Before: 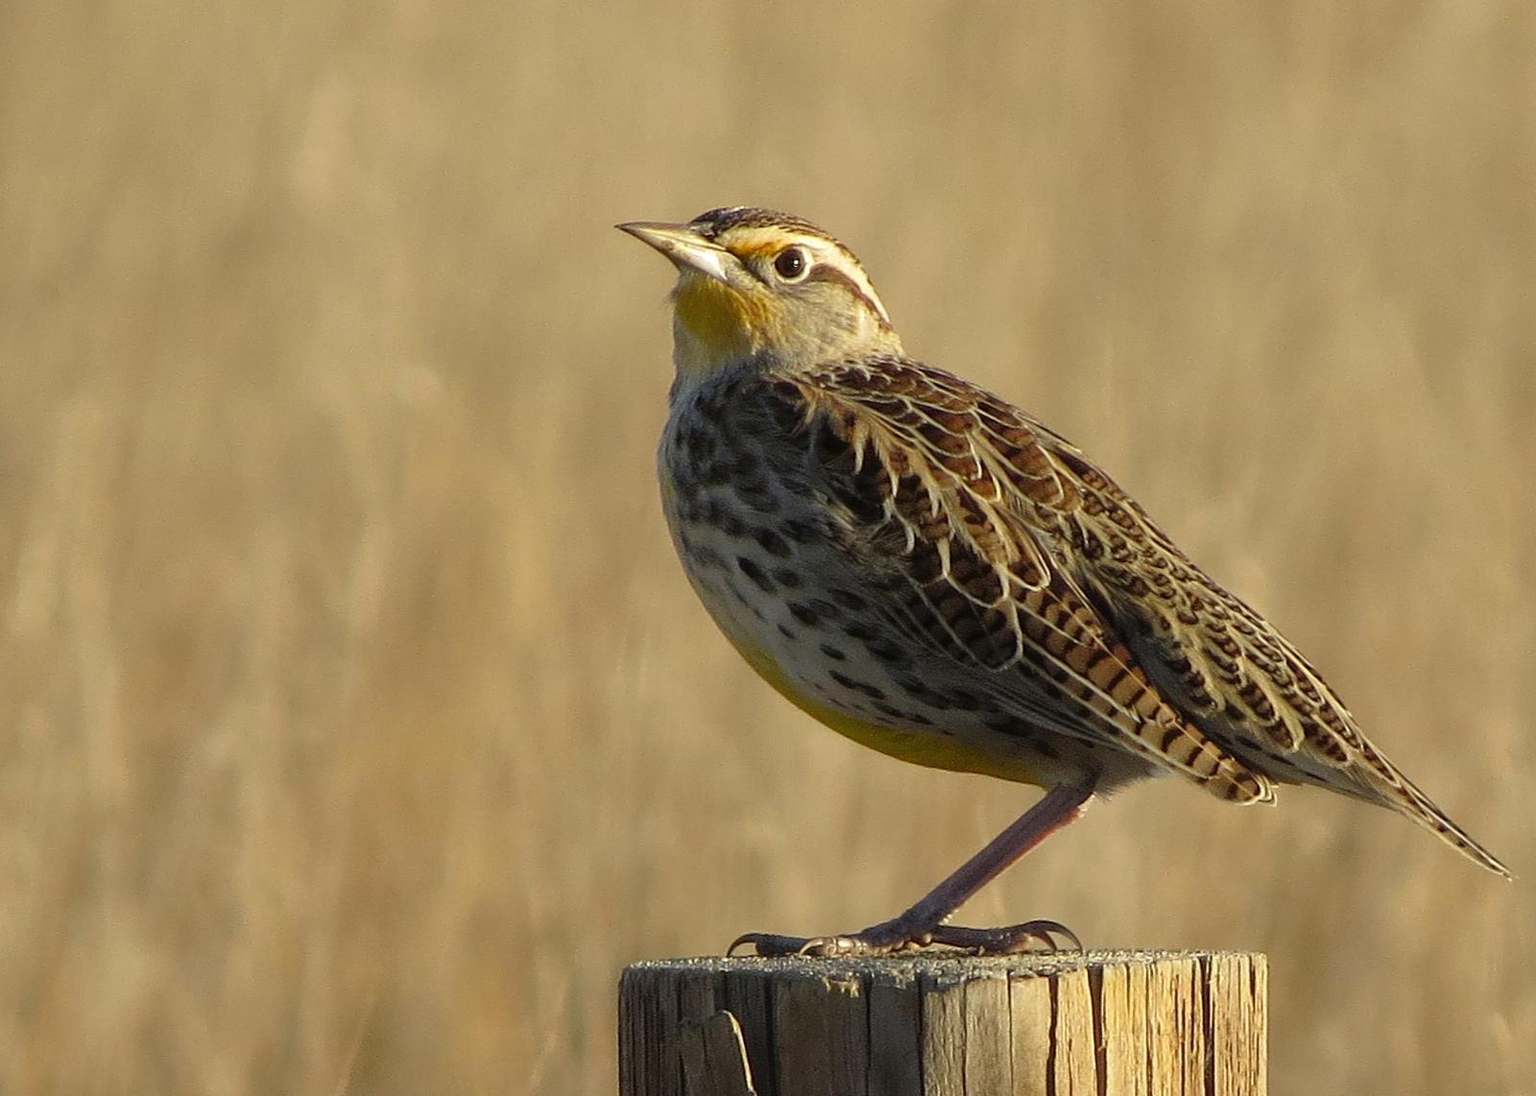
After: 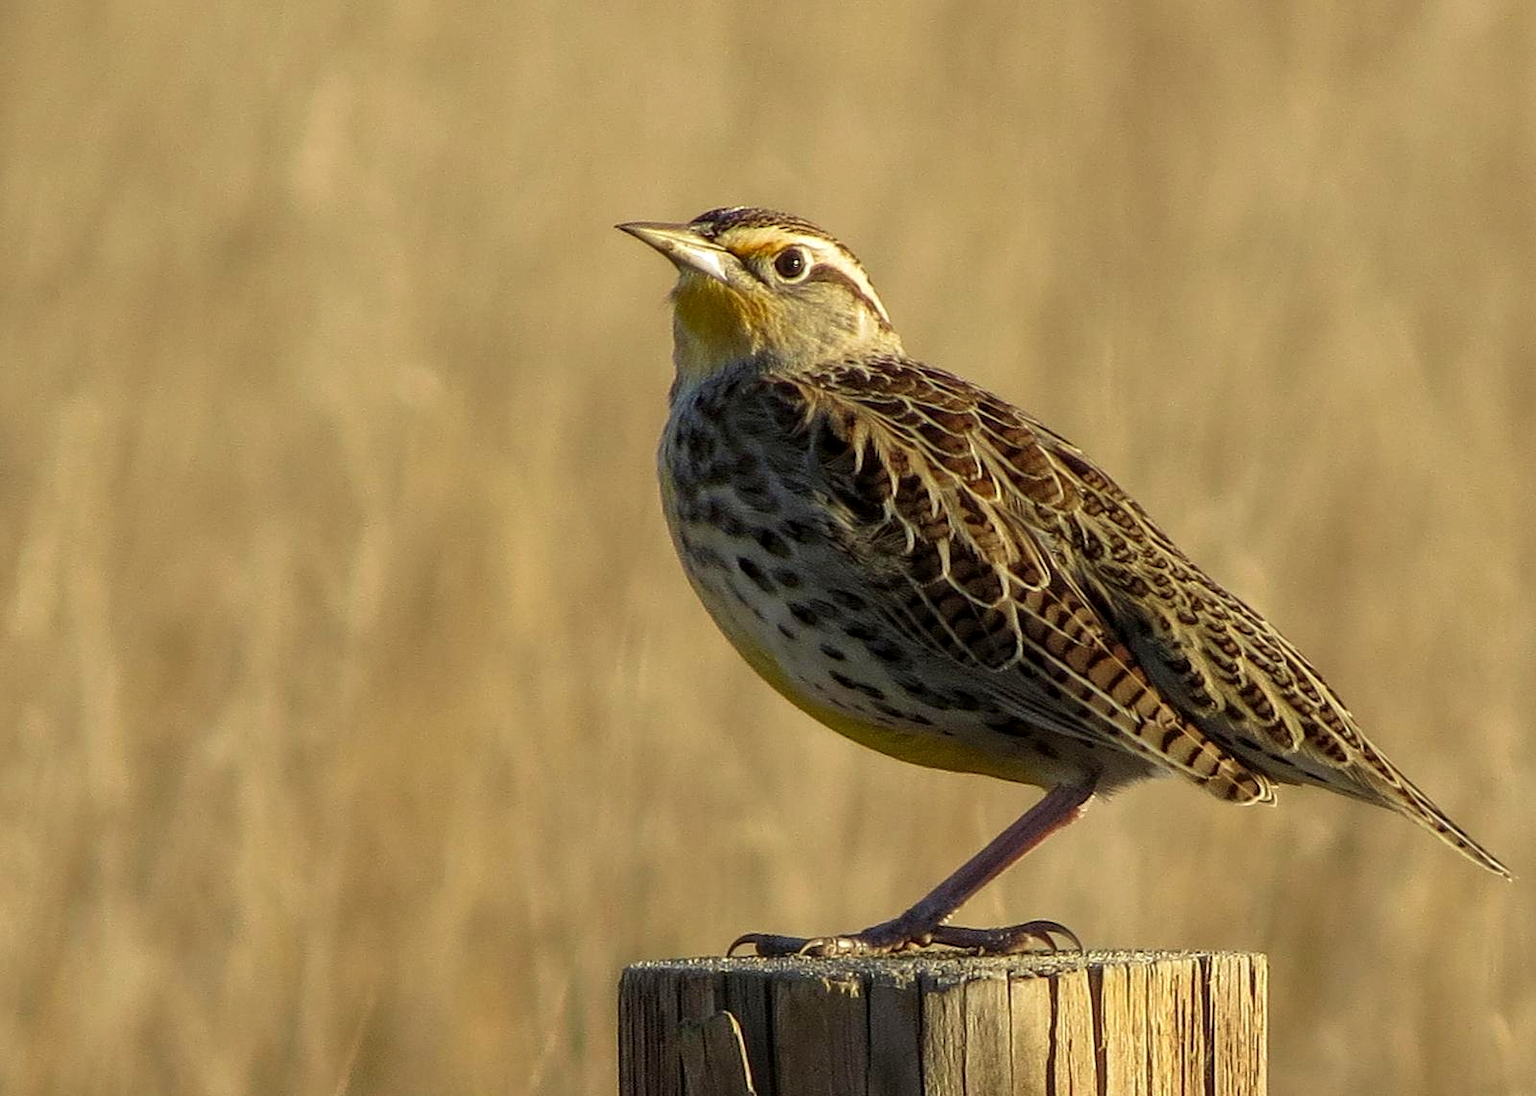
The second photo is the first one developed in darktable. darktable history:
local contrast: on, module defaults
velvia: on, module defaults
